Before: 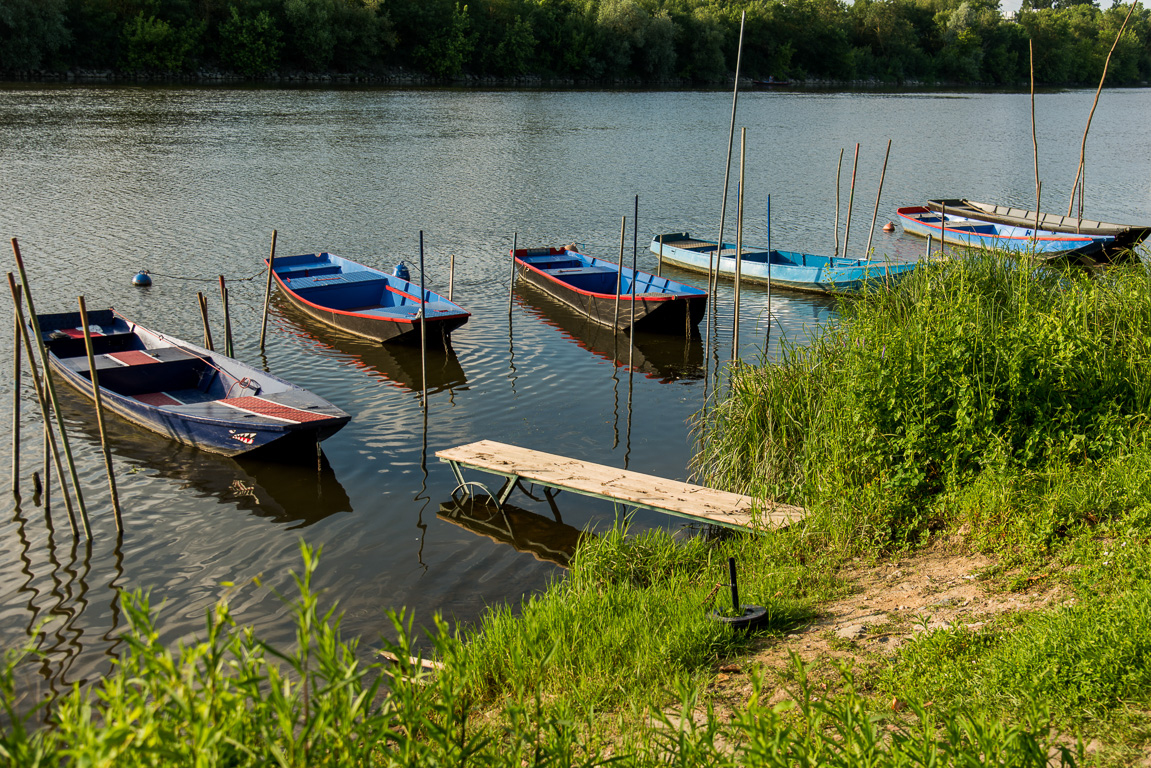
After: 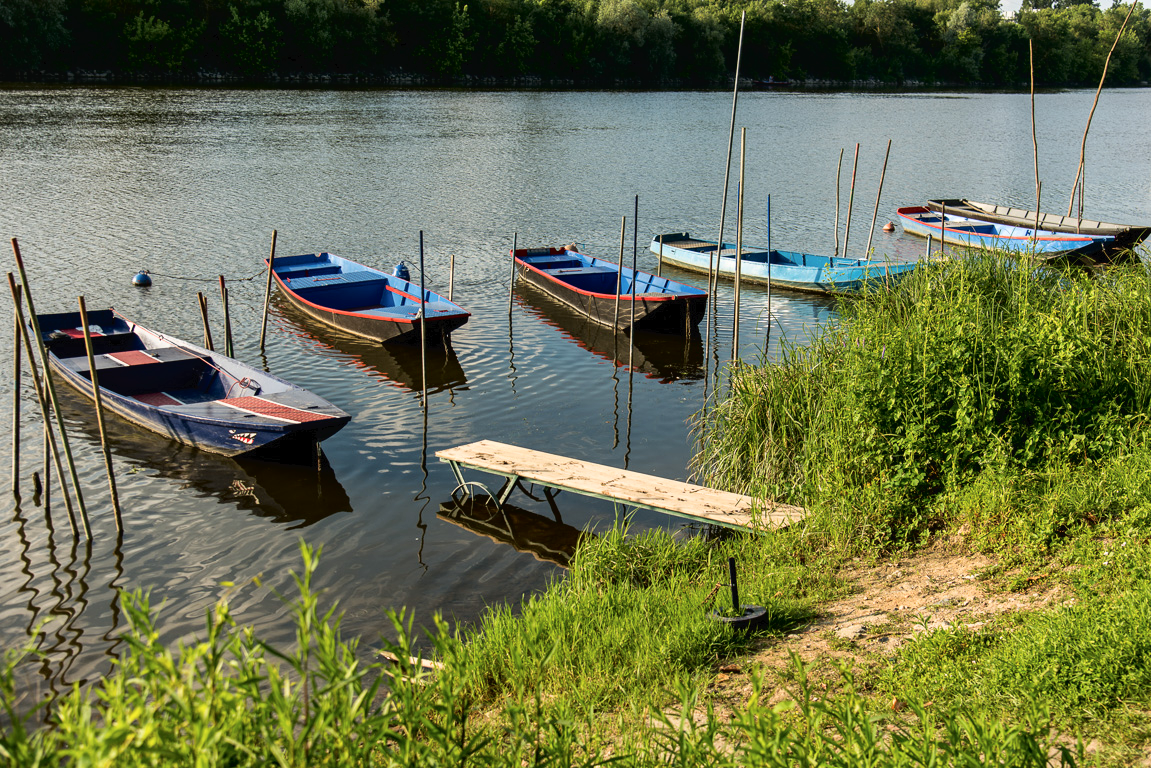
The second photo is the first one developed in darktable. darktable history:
tone curve: curves: ch0 [(0, 0) (0.003, 0.022) (0.011, 0.025) (0.025, 0.025) (0.044, 0.029) (0.069, 0.042) (0.1, 0.068) (0.136, 0.118) (0.177, 0.176) (0.224, 0.233) (0.277, 0.299) (0.335, 0.371) (0.399, 0.448) (0.468, 0.526) (0.543, 0.605) (0.623, 0.684) (0.709, 0.775) (0.801, 0.869) (0.898, 0.957) (1, 1)], color space Lab, independent channels, preserve colors none
